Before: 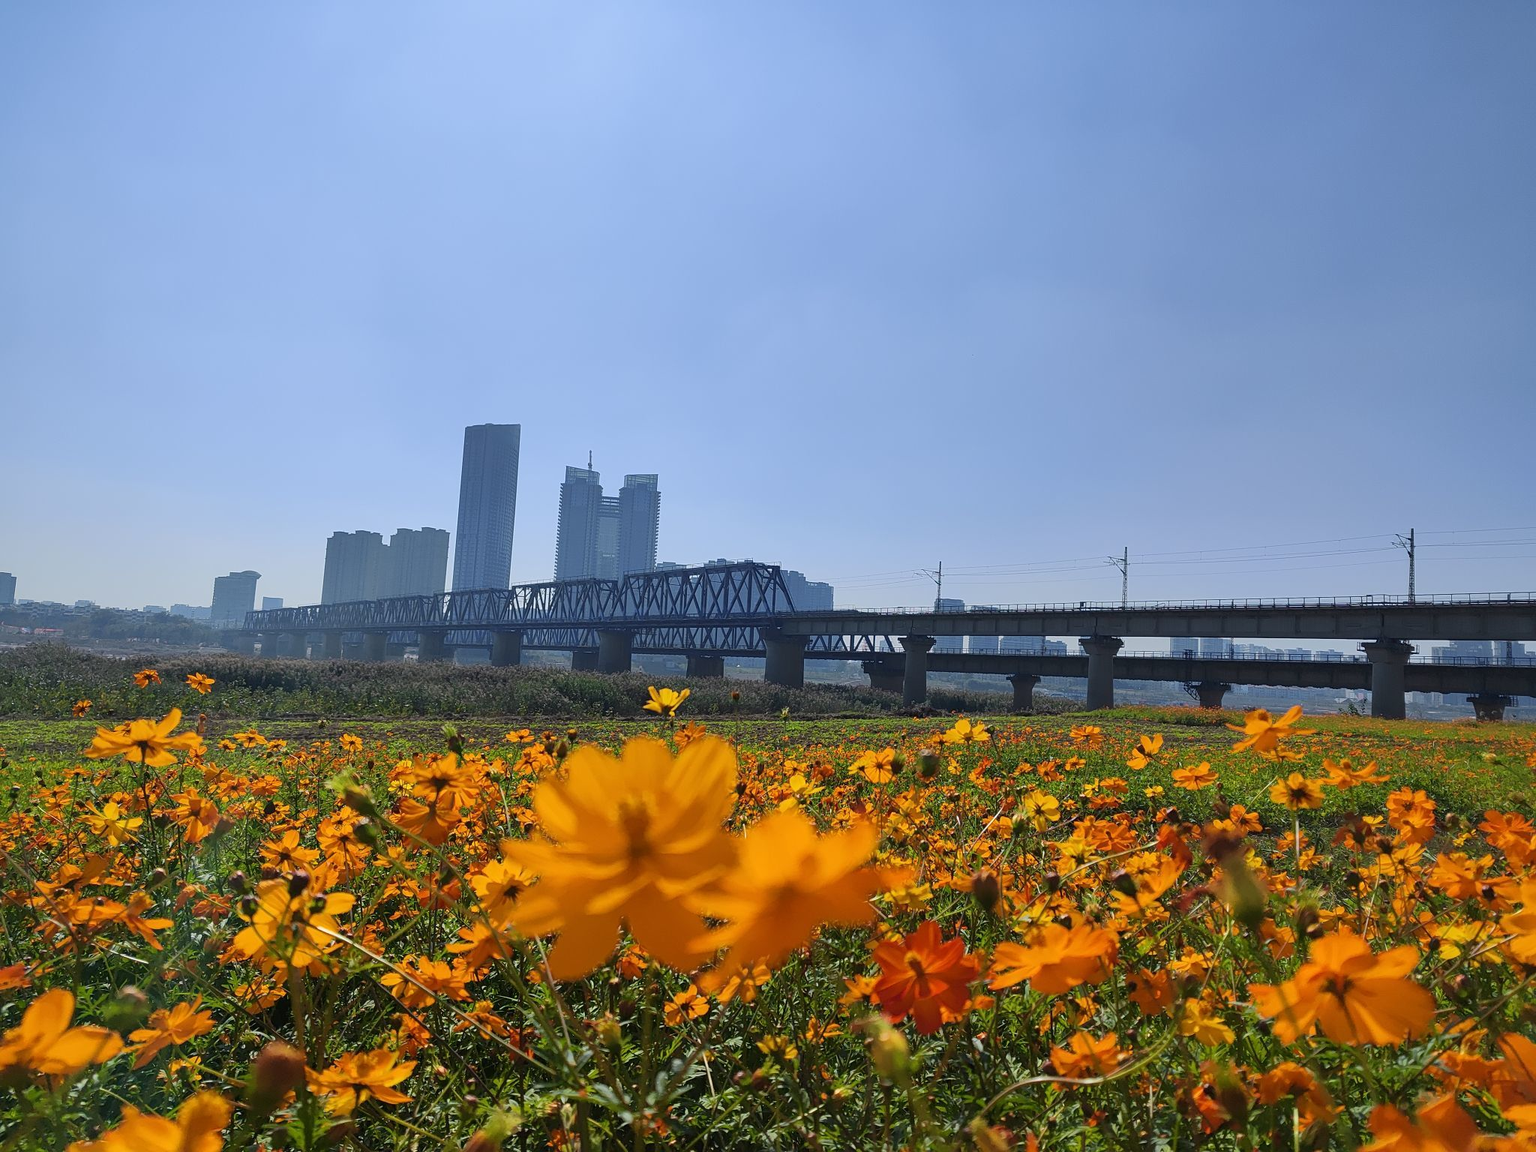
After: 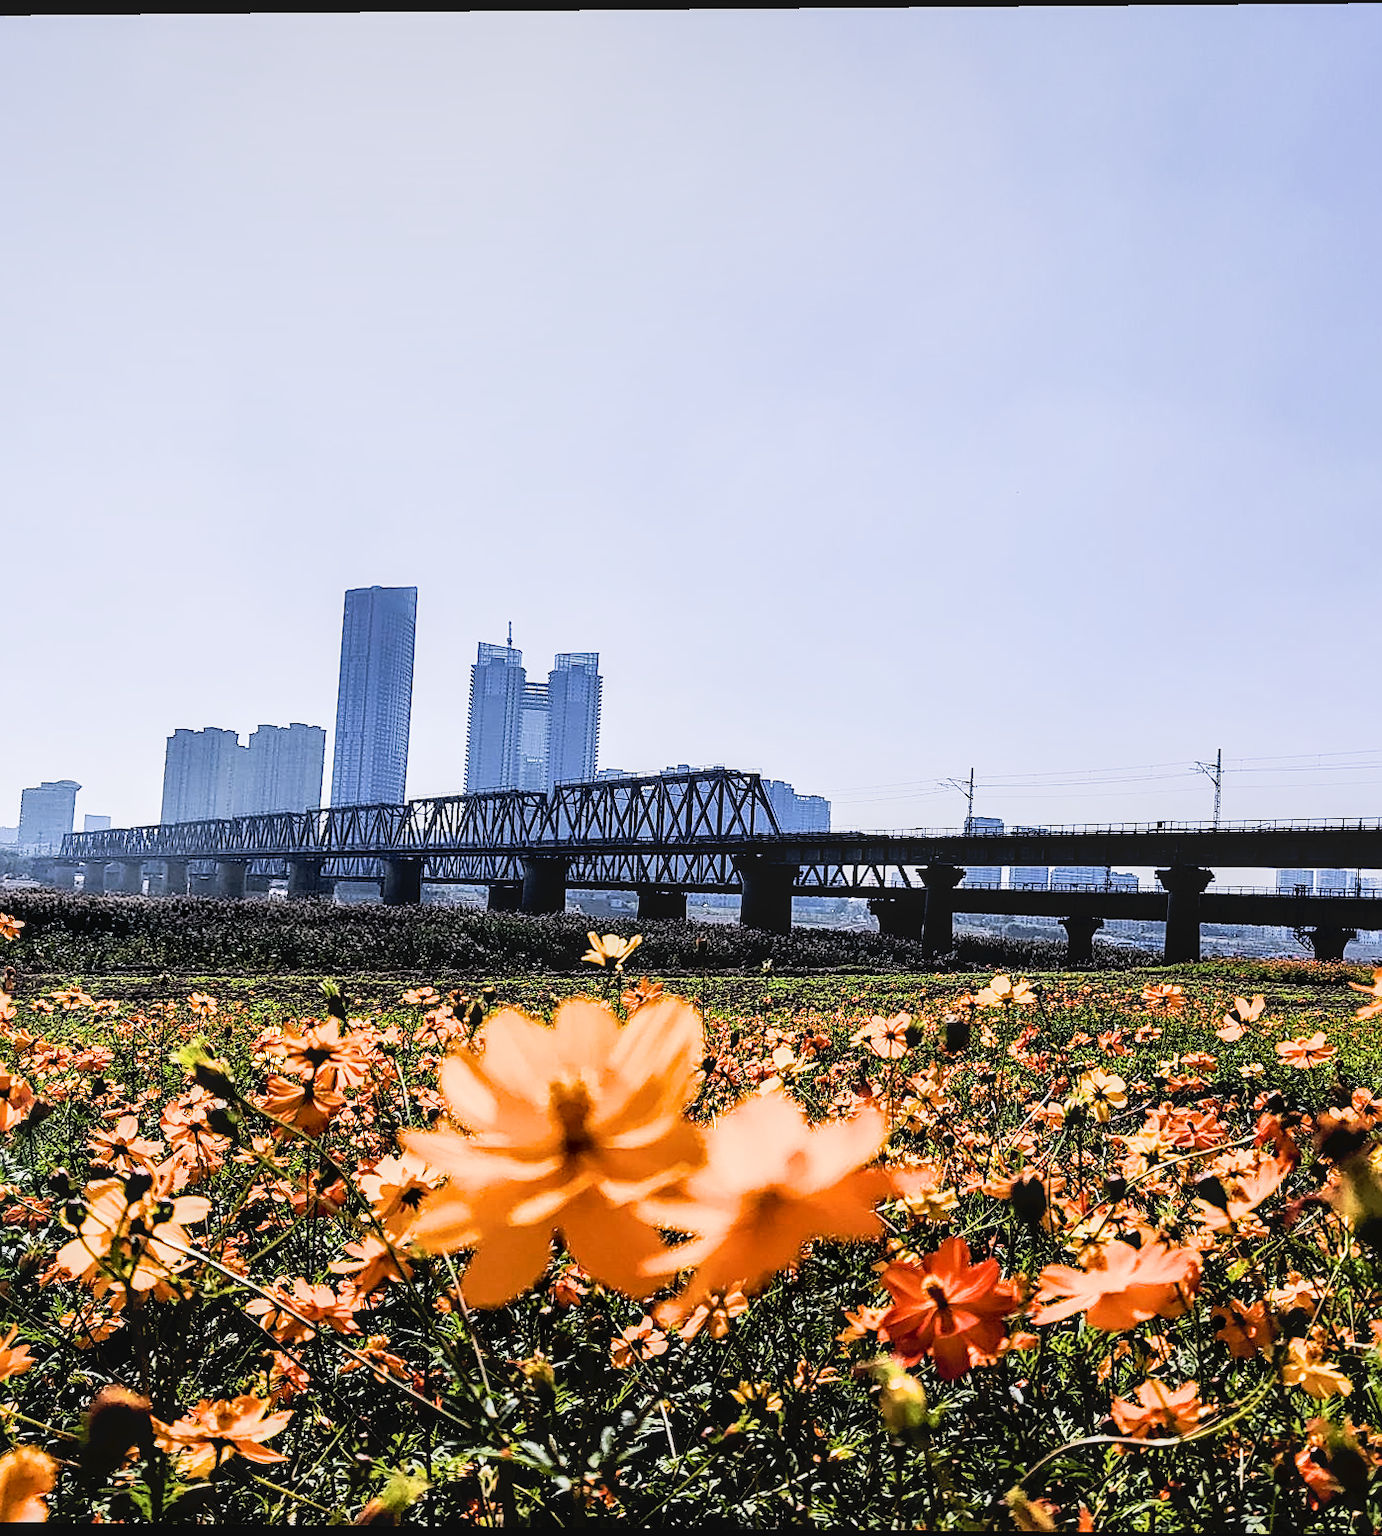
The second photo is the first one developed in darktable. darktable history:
rotate and perspective: lens shift (vertical) 0.048, lens shift (horizontal) -0.024, automatic cropping off
tone equalizer: -8 EV -1.08 EV, -7 EV -1.01 EV, -6 EV -0.867 EV, -5 EV -0.578 EV, -3 EV 0.578 EV, -2 EV 0.867 EV, -1 EV 1.01 EV, +0 EV 1.08 EV, edges refinement/feathering 500, mask exposure compensation -1.57 EV, preserve details no
filmic rgb: black relative exposure -5 EV, white relative exposure 3.5 EV, hardness 3.19, contrast 1.4, highlights saturation mix -30%
crop and rotate: left 13.537%, right 19.796%
sharpen: on, module defaults
local contrast: on, module defaults
tone curve: curves: ch0 [(0, 0) (0.003, 0.032) (0.011, 0.033) (0.025, 0.036) (0.044, 0.046) (0.069, 0.069) (0.1, 0.108) (0.136, 0.157) (0.177, 0.208) (0.224, 0.256) (0.277, 0.313) (0.335, 0.379) (0.399, 0.444) (0.468, 0.514) (0.543, 0.595) (0.623, 0.687) (0.709, 0.772) (0.801, 0.854) (0.898, 0.933) (1, 1)], preserve colors none
white balance: red 1.05, blue 1.072
